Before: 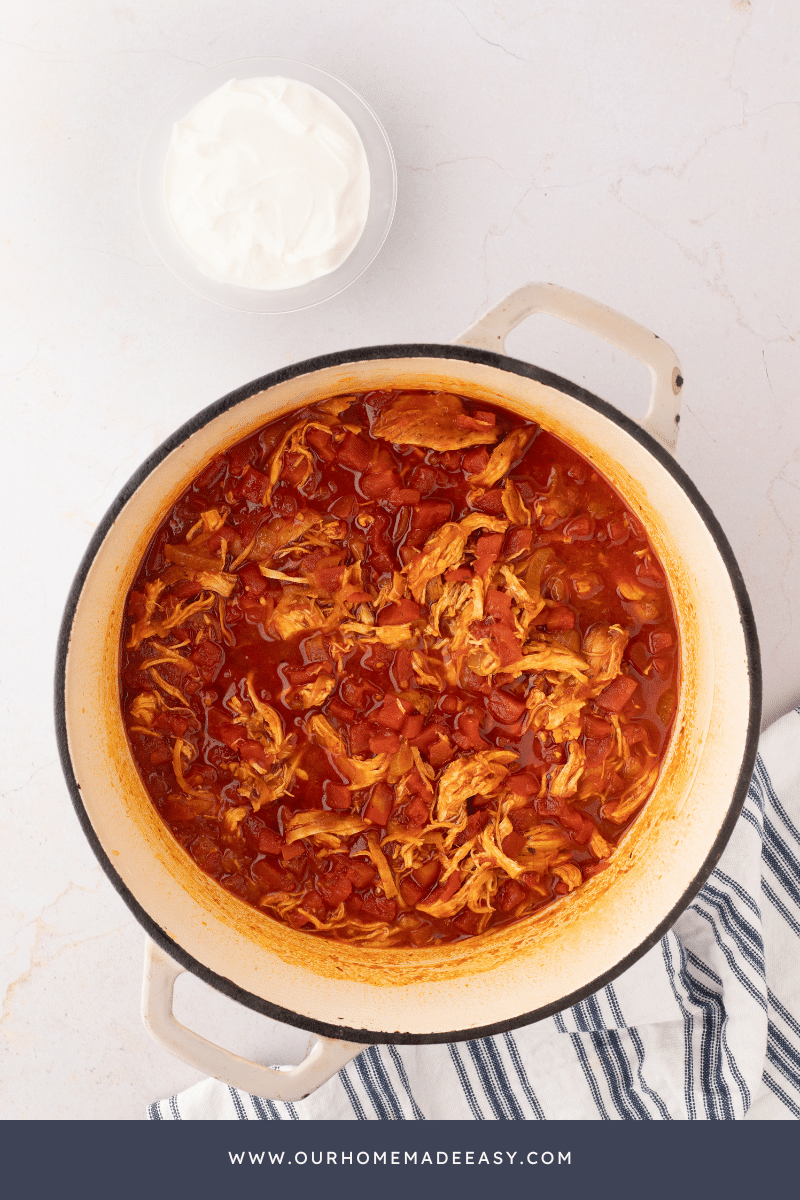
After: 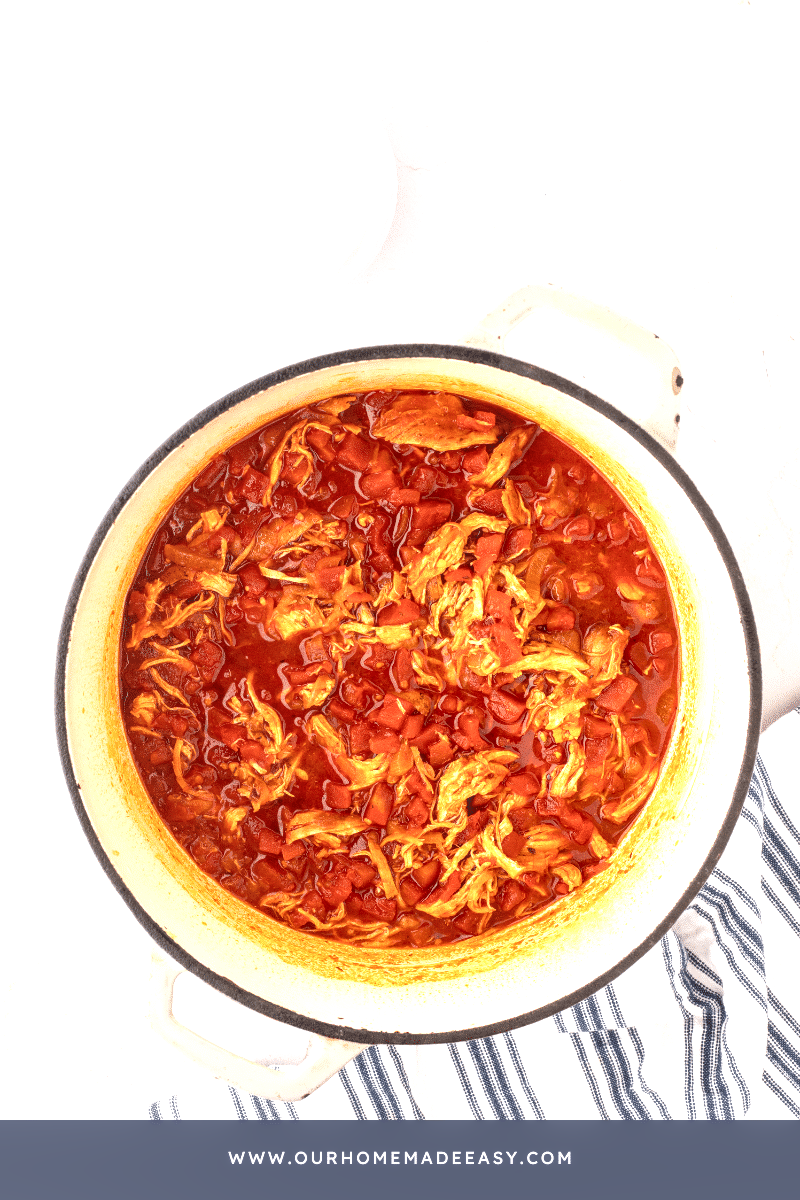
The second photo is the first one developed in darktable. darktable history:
local contrast: detail 130%
exposure: black level correction 0, exposure 0.89 EV, compensate highlight preservation false
